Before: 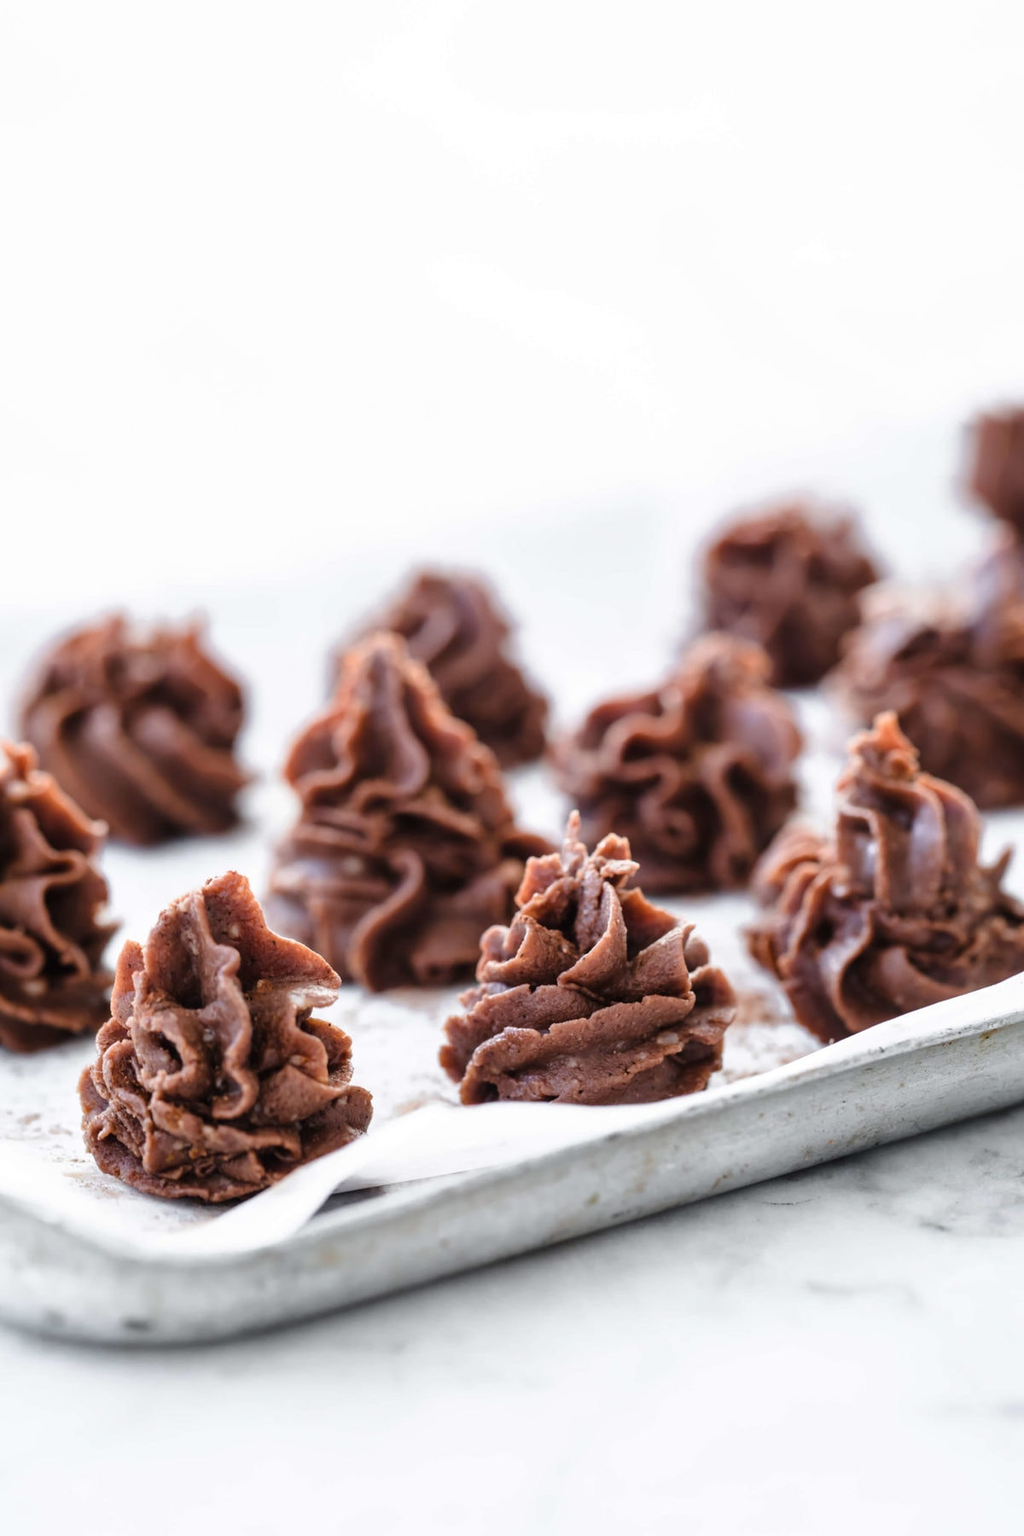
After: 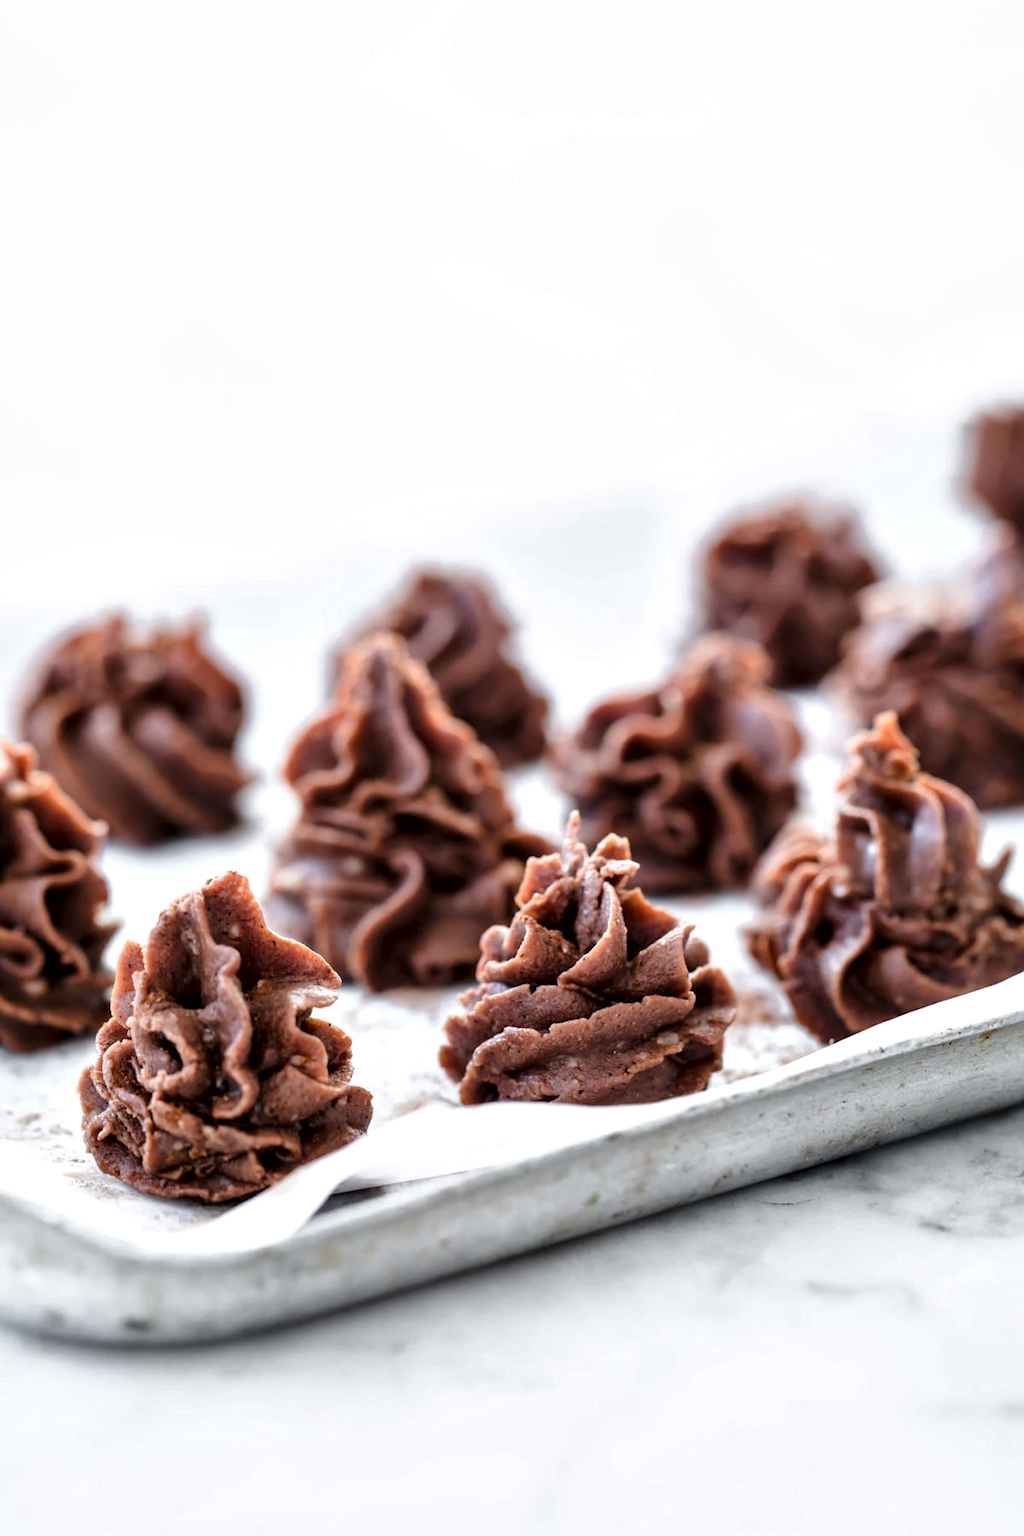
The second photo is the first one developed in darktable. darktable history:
local contrast: mode bilateral grid, contrast 25, coarseness 50, detail 123%, midtone range 0.2
contrast equalizer: octaves 7, y [[0.6 ×6], [0.55 ×6], [0 ×6], [0 ×6], [0 ×6]], mix 0.3
